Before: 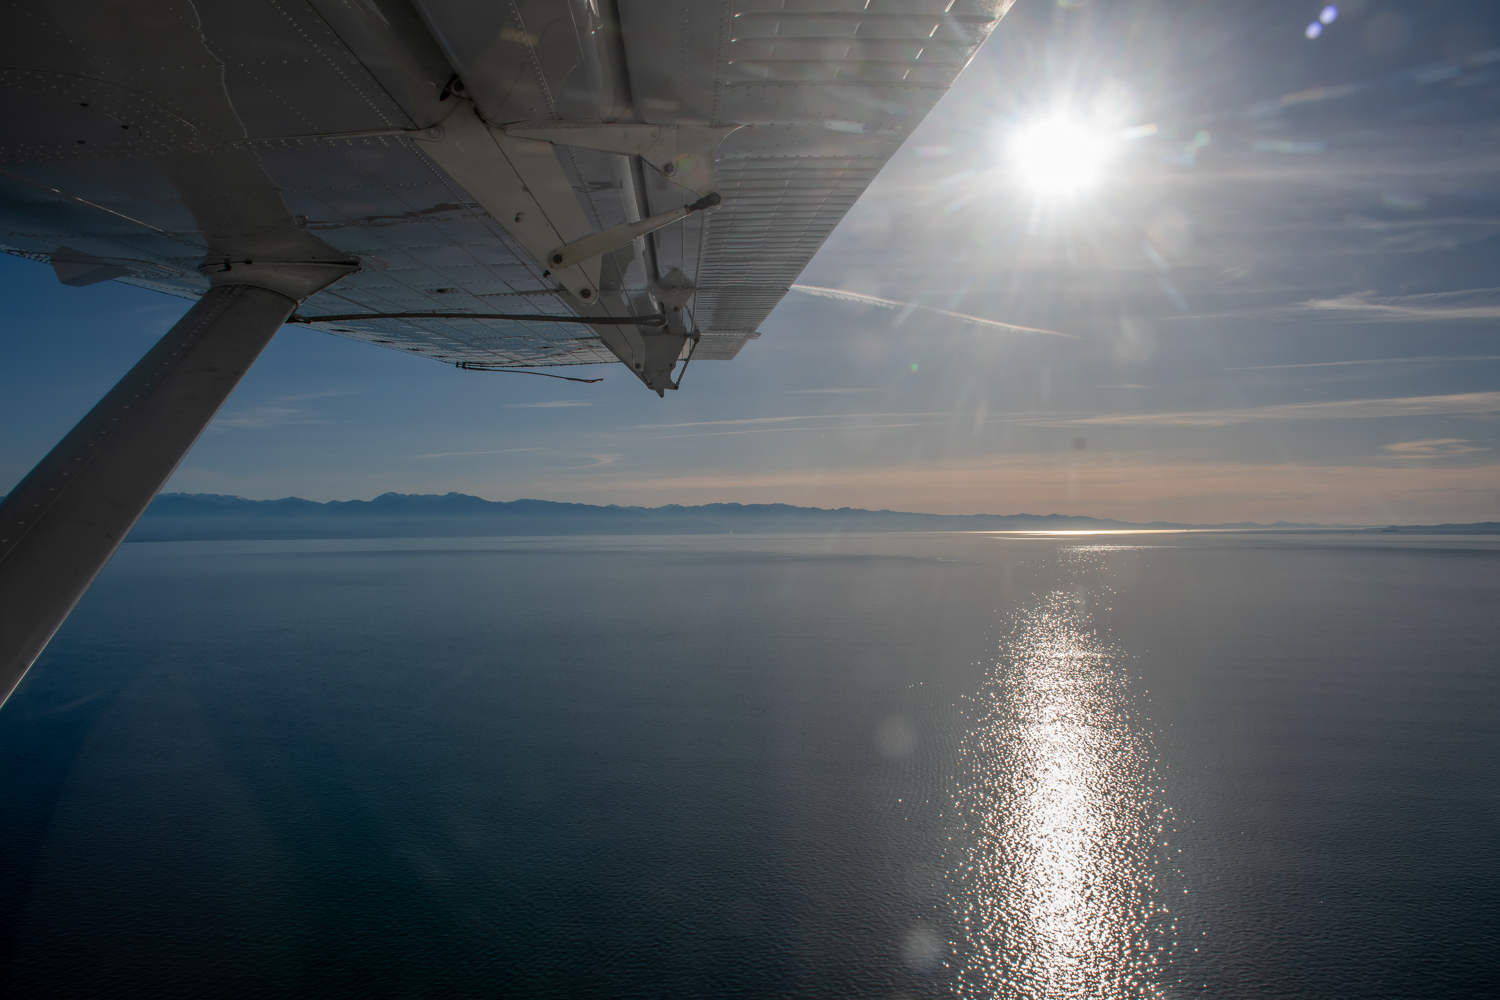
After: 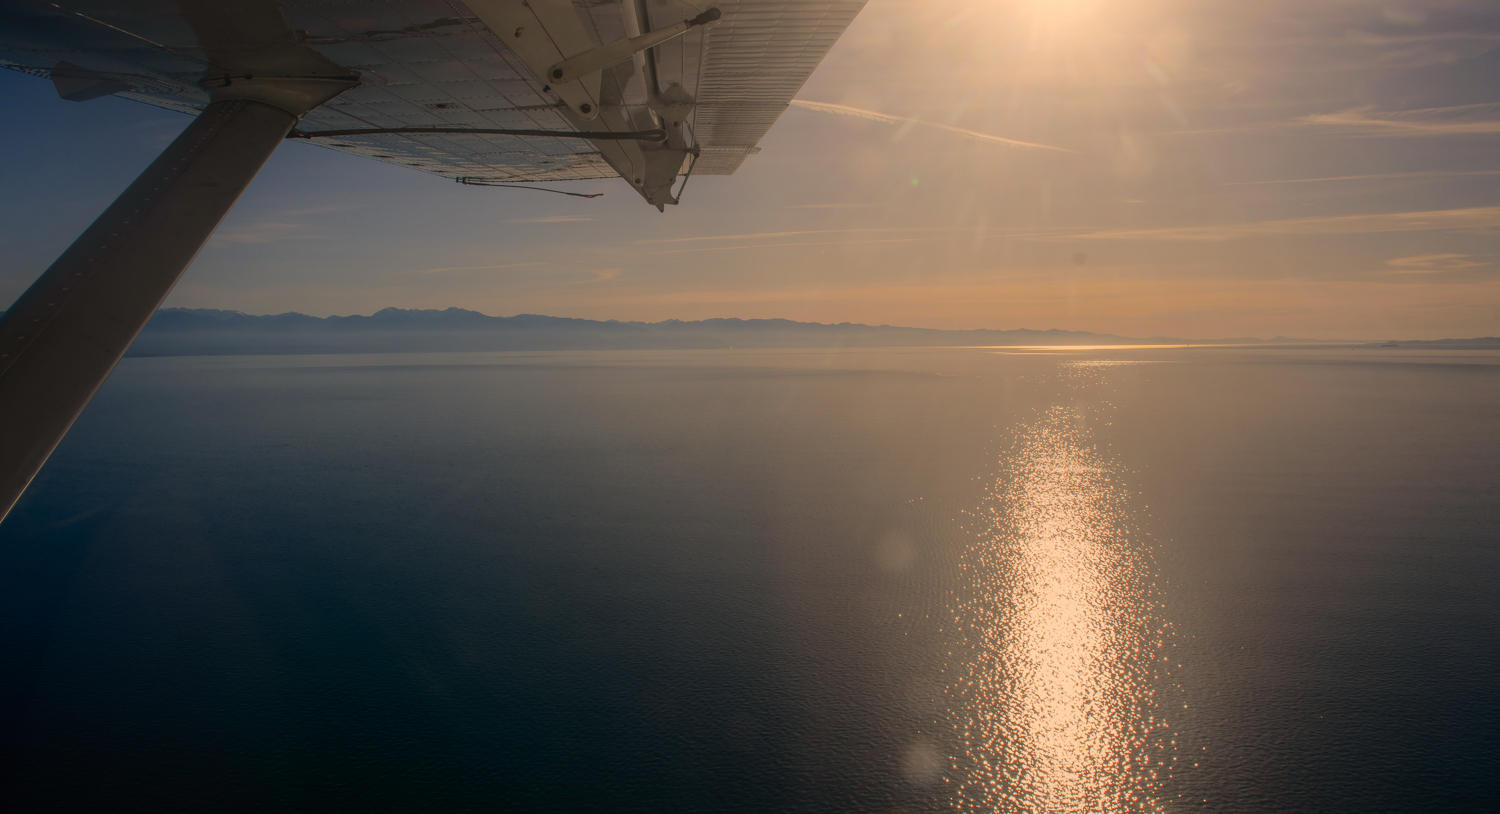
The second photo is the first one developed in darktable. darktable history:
contrast equalizer: octaves 7, y [[0.6 ×6], [0.55 ×6], [0 ×6], [0 ×6], [0 ×6]], mix -1
crop and rotate: top 18.507%
tone curve: curves: ch0 [(0, 0.008) (0.046, 0.032) (0.151, 0.108) (0.367, 0.379) (0.496, 0.526) (0.771, 0.786) (0.857, 0.85) (1, 0.965)]; ch1 [(0, 0) (0.248, 0.252) (0.388, 0.383) (0.482, 0.478) (0.499, 0.499) (0.518, 0.518) (0.544, 0.552) (0.585, 0.617) (0.683, 0.735) (0.823, 0.894) (1, 1)]; ch2 [(0, 0) (0.302, 0.284) (0.427, 0.417) (0.473, 0.47) (0.503, 0.503) (0.523, 0.518) (0.55, 0.563) (0.624, 0.643) (0.753, 0.764) (1, 1)], color space Lab, independent channels, preserve colors none
color correction: highlights a* 15, highlights b* 31.55
